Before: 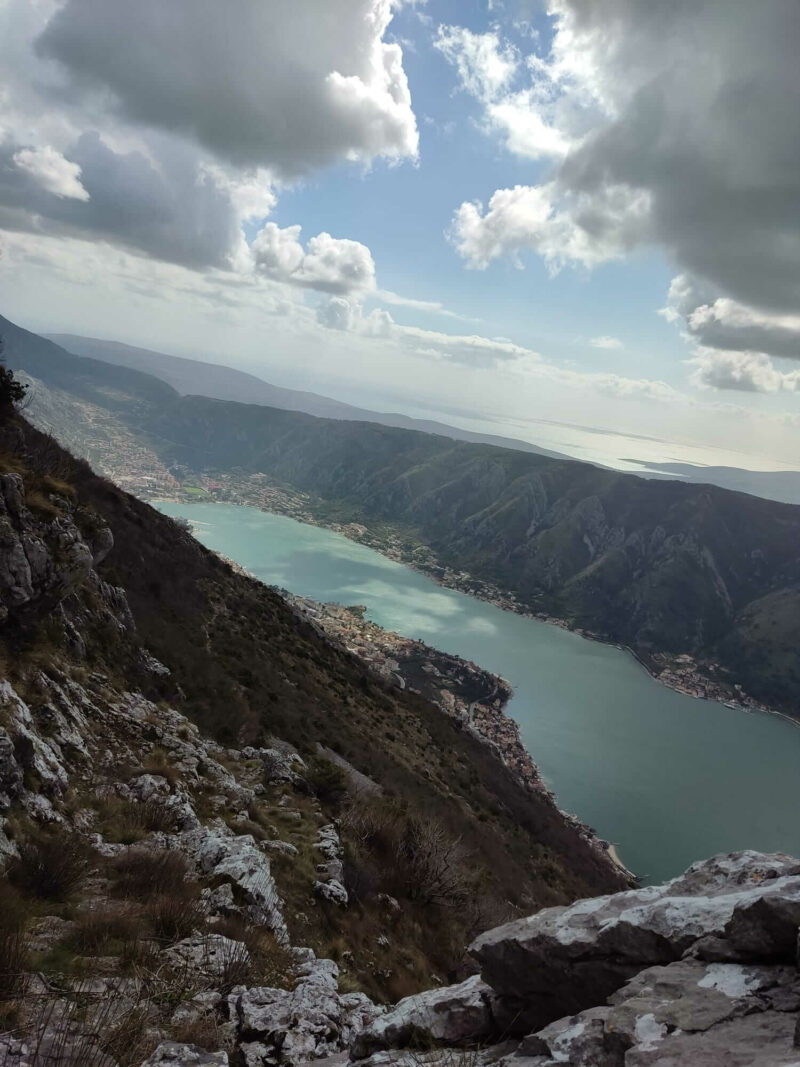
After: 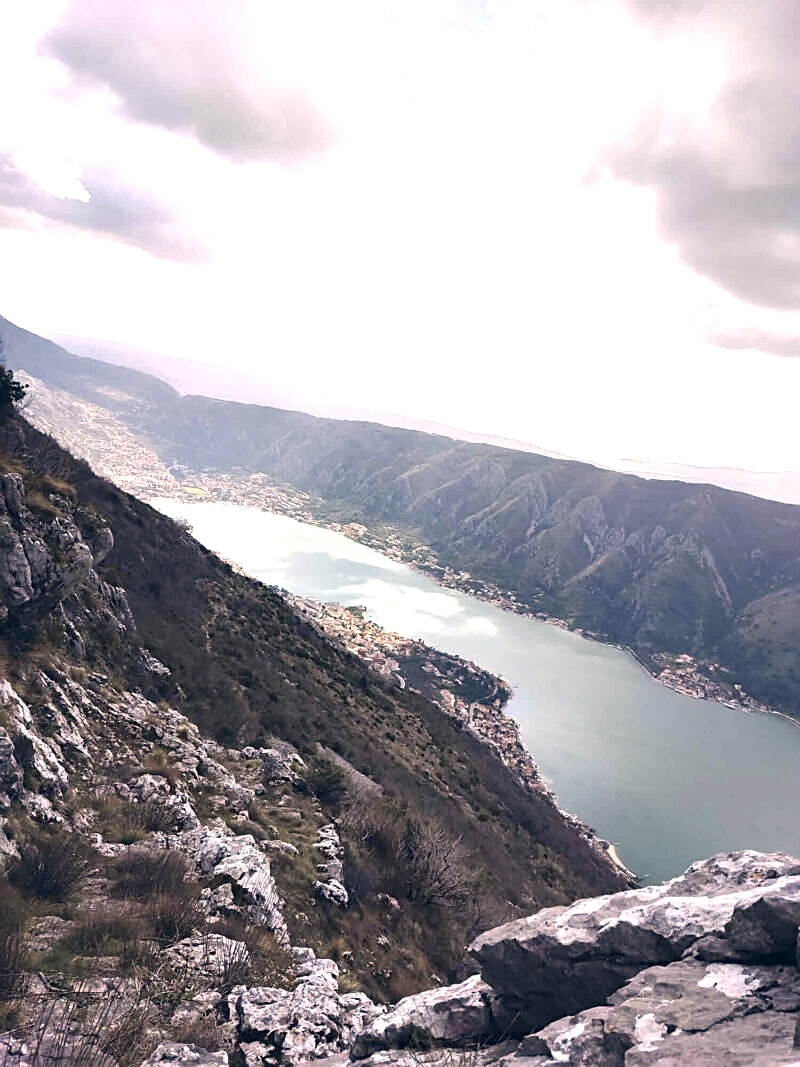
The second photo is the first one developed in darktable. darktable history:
contrast equalizer: y [[0.5 ×6], [0.5 ×6], [0.975, 0.964, 0.925, 0.865, 0.793, 0.721], [0 ×6], [0 ×6]]
sharpen: on, module defaults
color correction: highlights a* 14.46, highlights b* 5.85, shadows a* -5.53, shadows b* -15.24, saturation 0.85
exposure: black level correction 0, exposure 1.741 EV, compensate exposure bias true, compensate highlight preservation false
